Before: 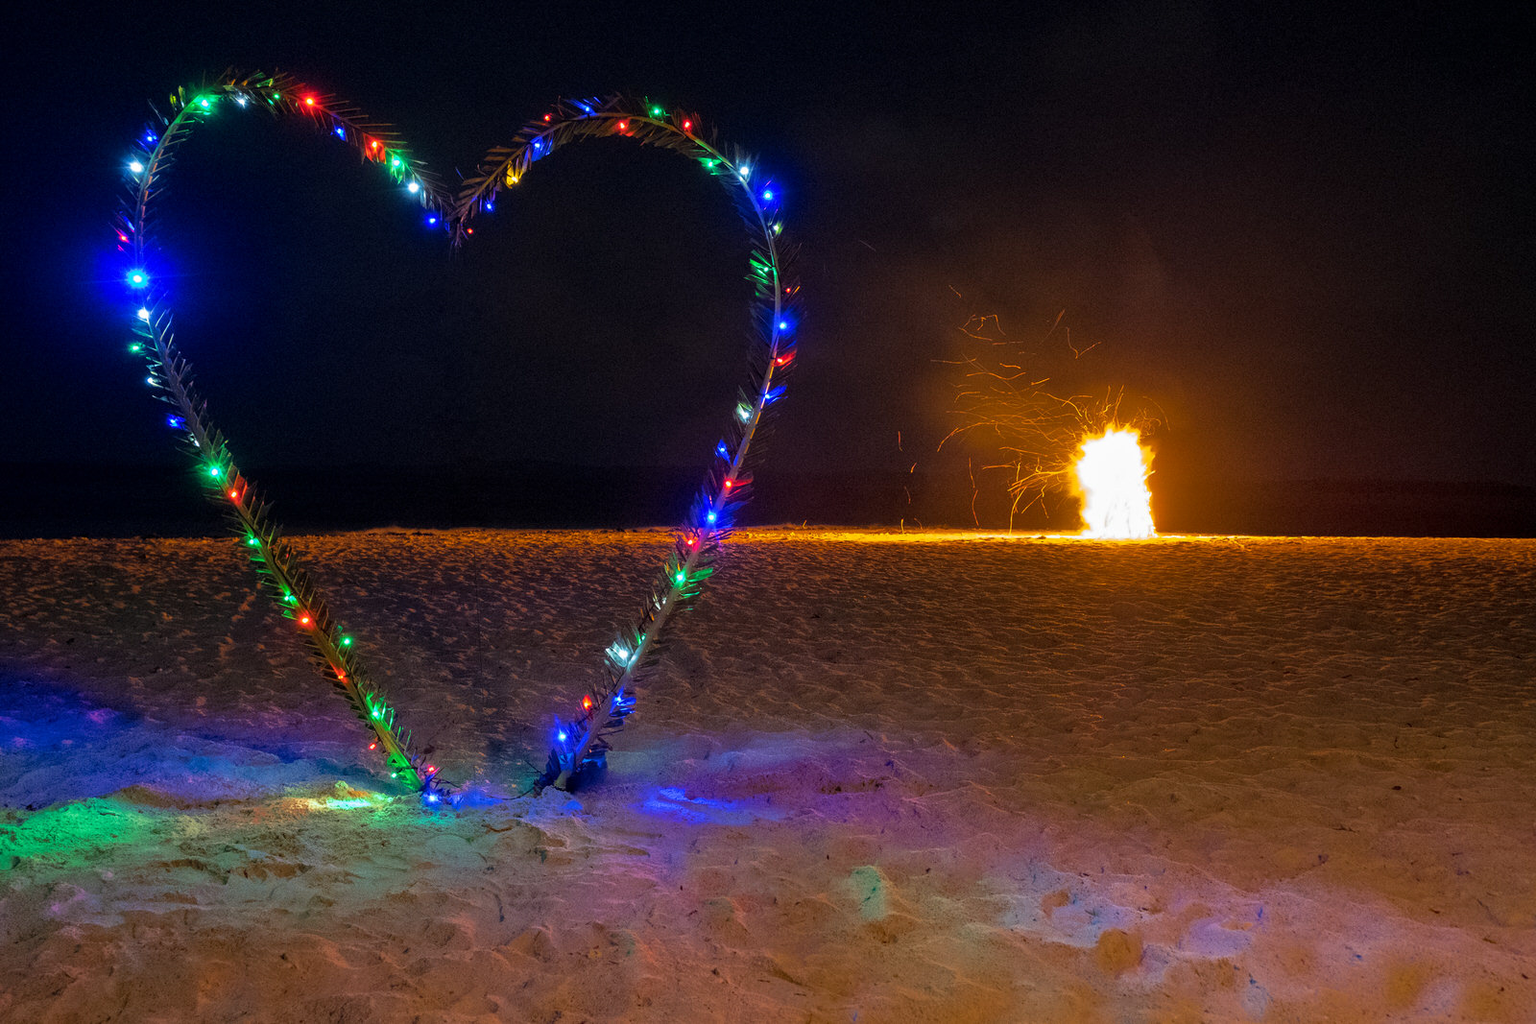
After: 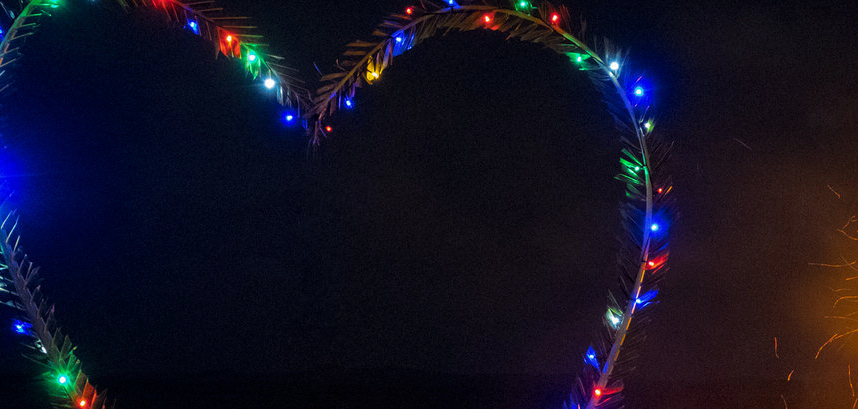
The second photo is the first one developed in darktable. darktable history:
base curve: curves: ch0 [(0, 0) (0.74, 0.67) (1, 1)]
crop: left 10.071%, top 10.53%, right 36.252%, bottom 51.096%
